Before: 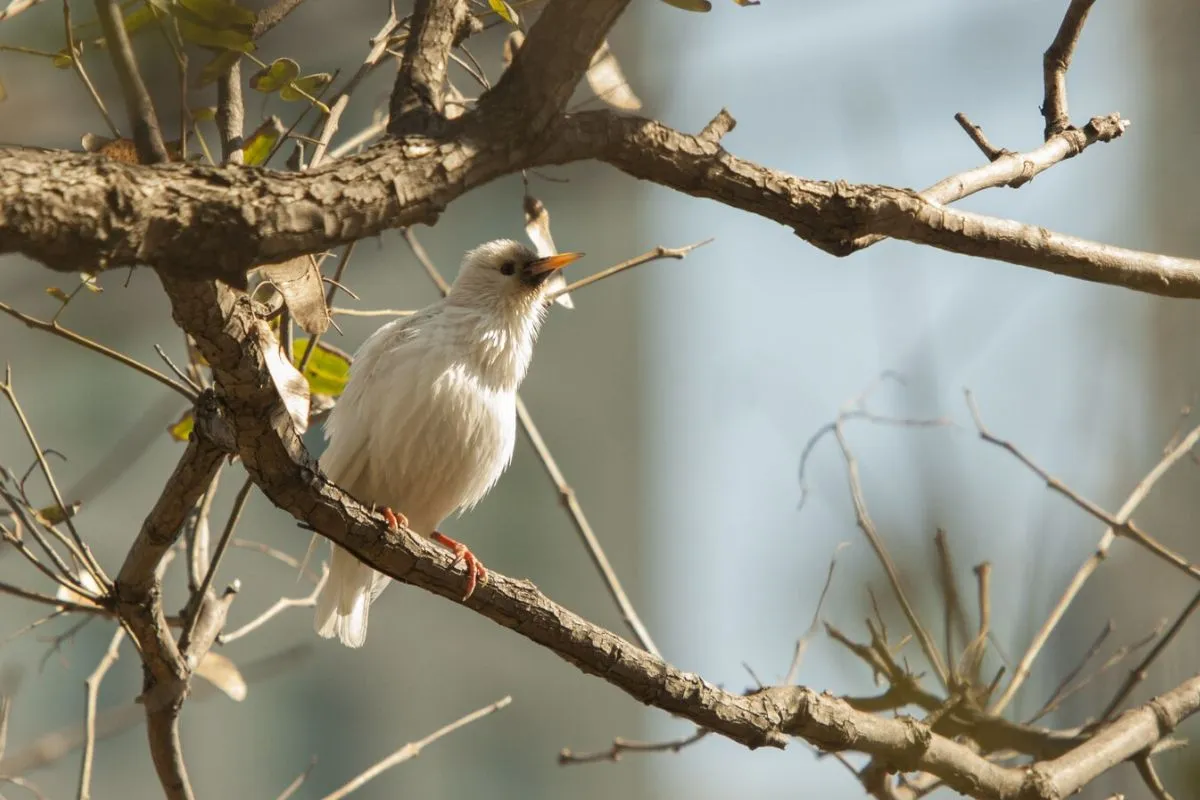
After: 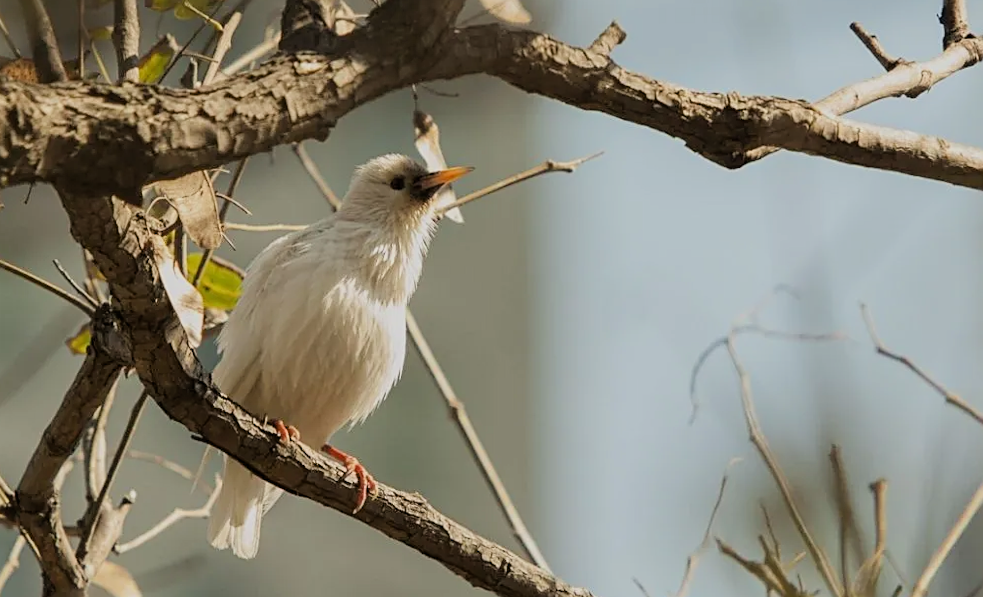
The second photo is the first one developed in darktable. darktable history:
white balance: emerald 1
crop: left 7.856%, top 11.836%, right 10.12%, bottom 15.387%
sharpen: on, module defaults
rotate and perspective: lens shift (horizontal) -0.055, automatic cropping off
filmic rgb: black relative exposure -7.65 EV, white relative exposure 4.56 EV, hardness 3.61, color science v6 (2022)
